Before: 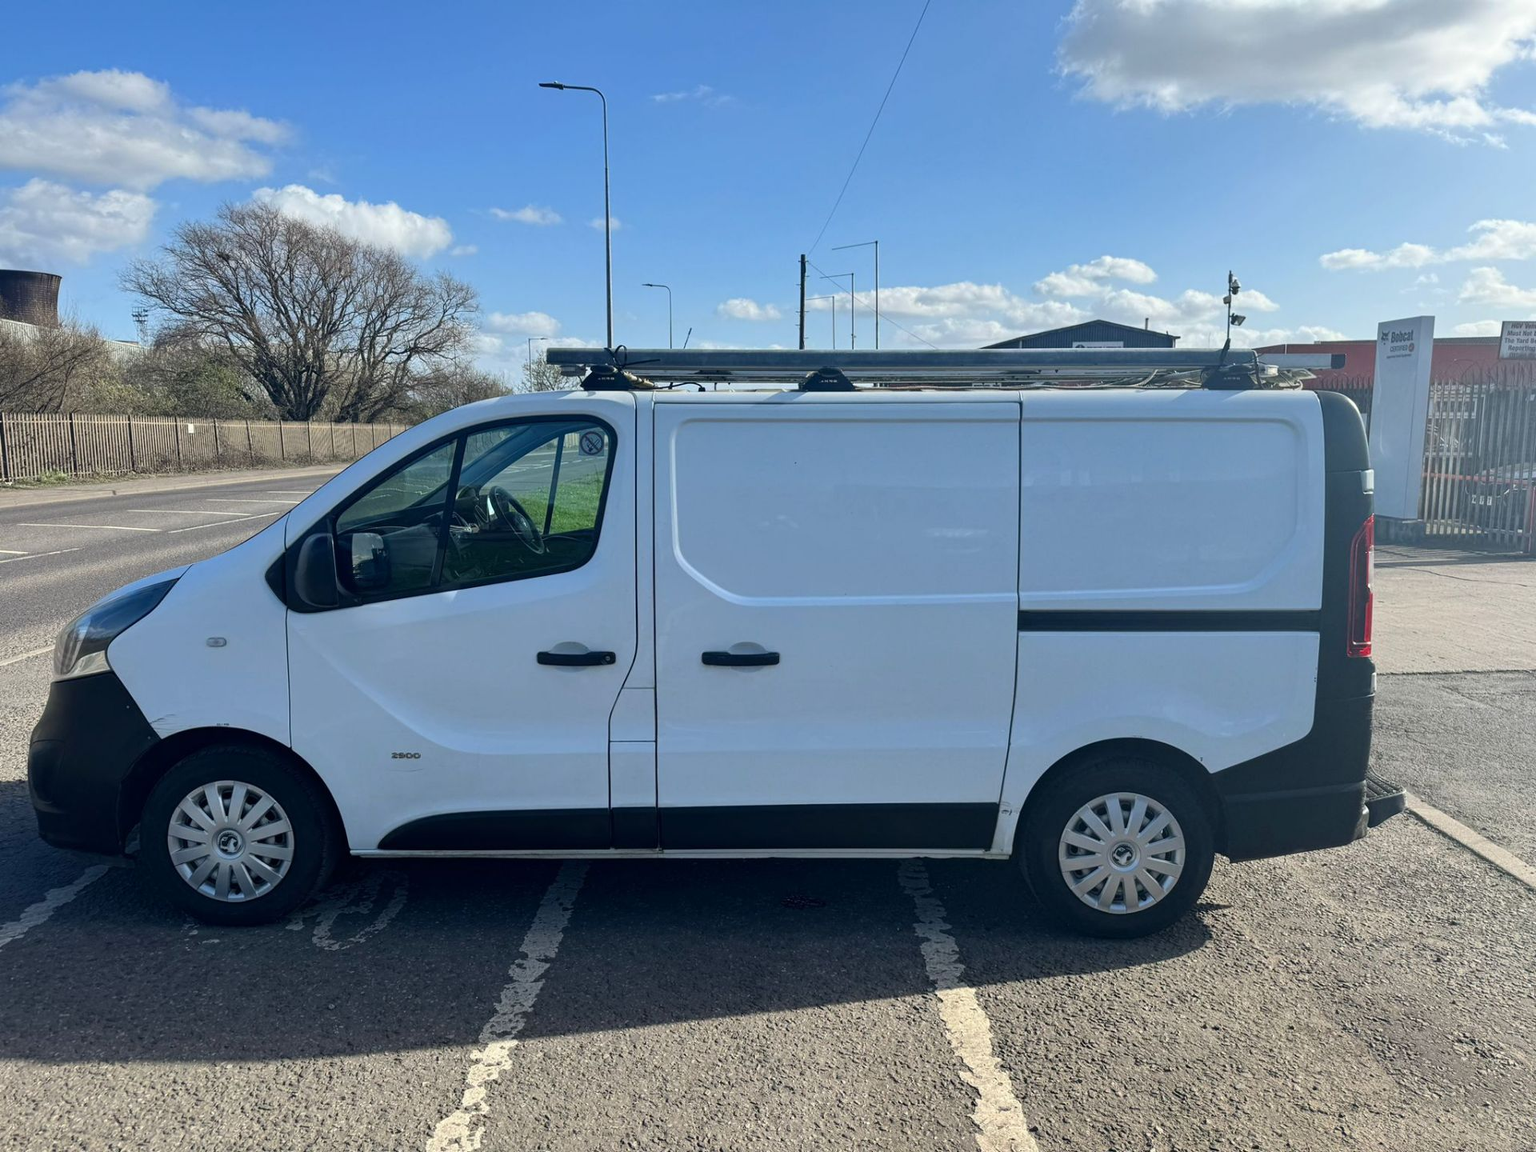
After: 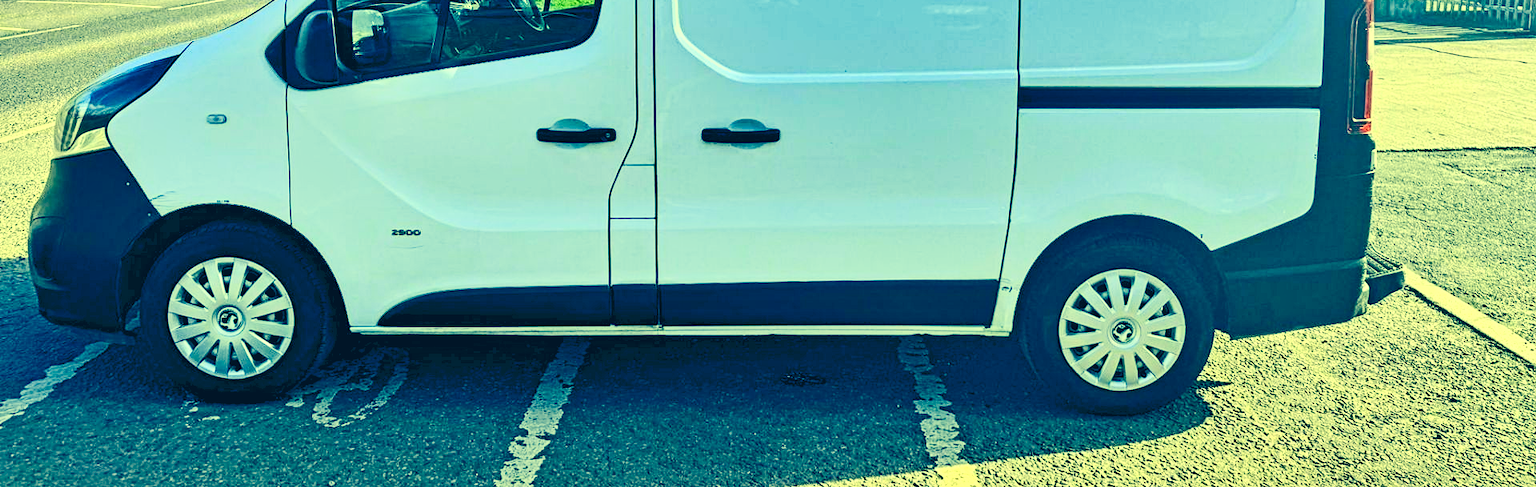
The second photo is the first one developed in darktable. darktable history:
color correction: highlights a* -15.3, highlights b* 39.74, shadows a* -39.24, shadows b* -25.53
contrast brightness saturation: contrast 0.139, brightness 0.208
shadows and highlights: radius 118.07, shadows 42.05, highlights -62.28, soften with gaussian
tone curve: curves: ch0 [(0, 0) (0.003, 0.077) (0.011, 0.079) (0.025, 0.085) (0.044, 0.095) (0.069, 0.109) (0.1, 0.124) (0.136, 0.142) (0.177, 0.169) (0.224, 0.207) (0.277, 0.267) (0.335, 0.347) (0.399, 0.442) (0.468, 0.54) (0.543, 0.635) (0.623, 0.726) (0.709, 0.813) (0.801, 0.882) (0.898, 0.934) (1, 1)], color space Lab, independent channels, preserve colors none
crop: top 45.434%, bottom 12.214%
exposure: exposure 0.562 EV, compensate highlight preservation false
contrast equalizer: octaves 7, y [[0.5, 0.542, 0.583, 0.625, 0.667, 0.708], [0.5 ×6], [0.5 ×6], [0 ×6], [0 ×6]]
color balance rgb: perceptual saturation grading › global saturation 20%, perceptual saturation grading › highlights -25.686%, perceptual saturation grading › shadows 50.118%, perceptual brilliance grading › global brilliance 3%, perceptual brilliance grading › highlights -2.38%, perceptual brilliance grading › shadows 3.279%, global vibrance 20%
